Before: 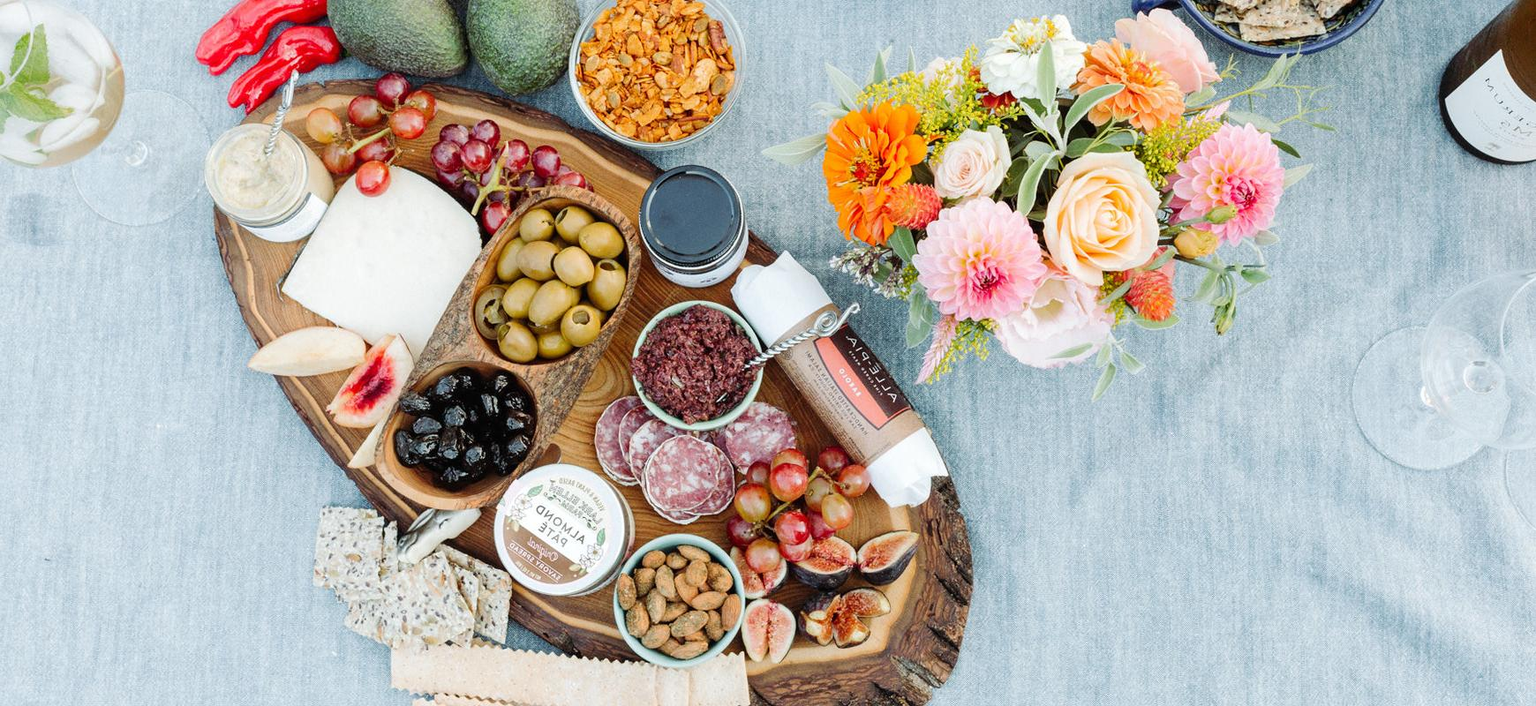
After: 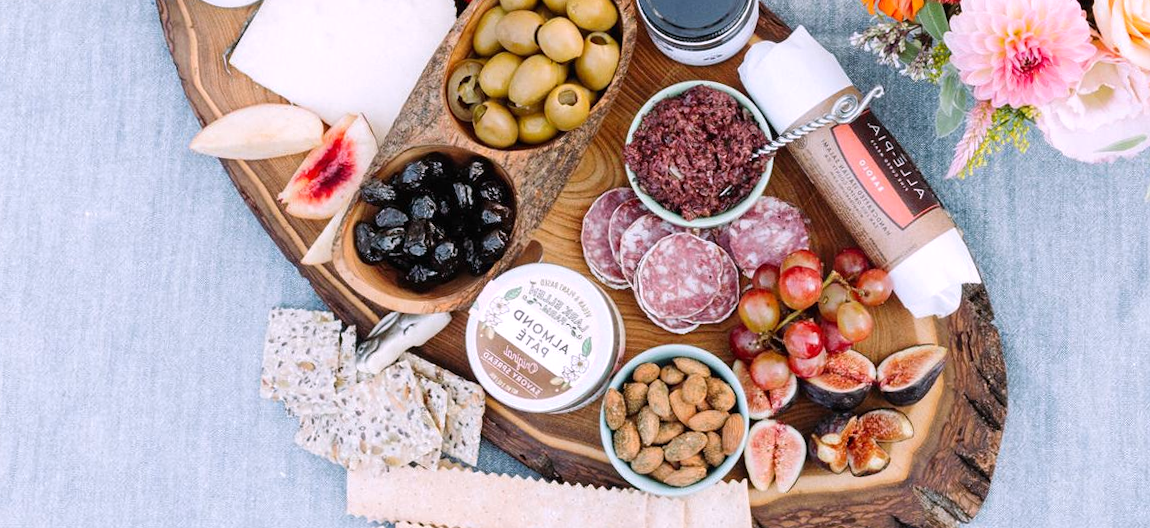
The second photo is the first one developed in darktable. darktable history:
white balance: red 1.05, blue 1.072
crop and rotate: angle -0.82°, left 3.85%, top 31.828%, right 27.992%
